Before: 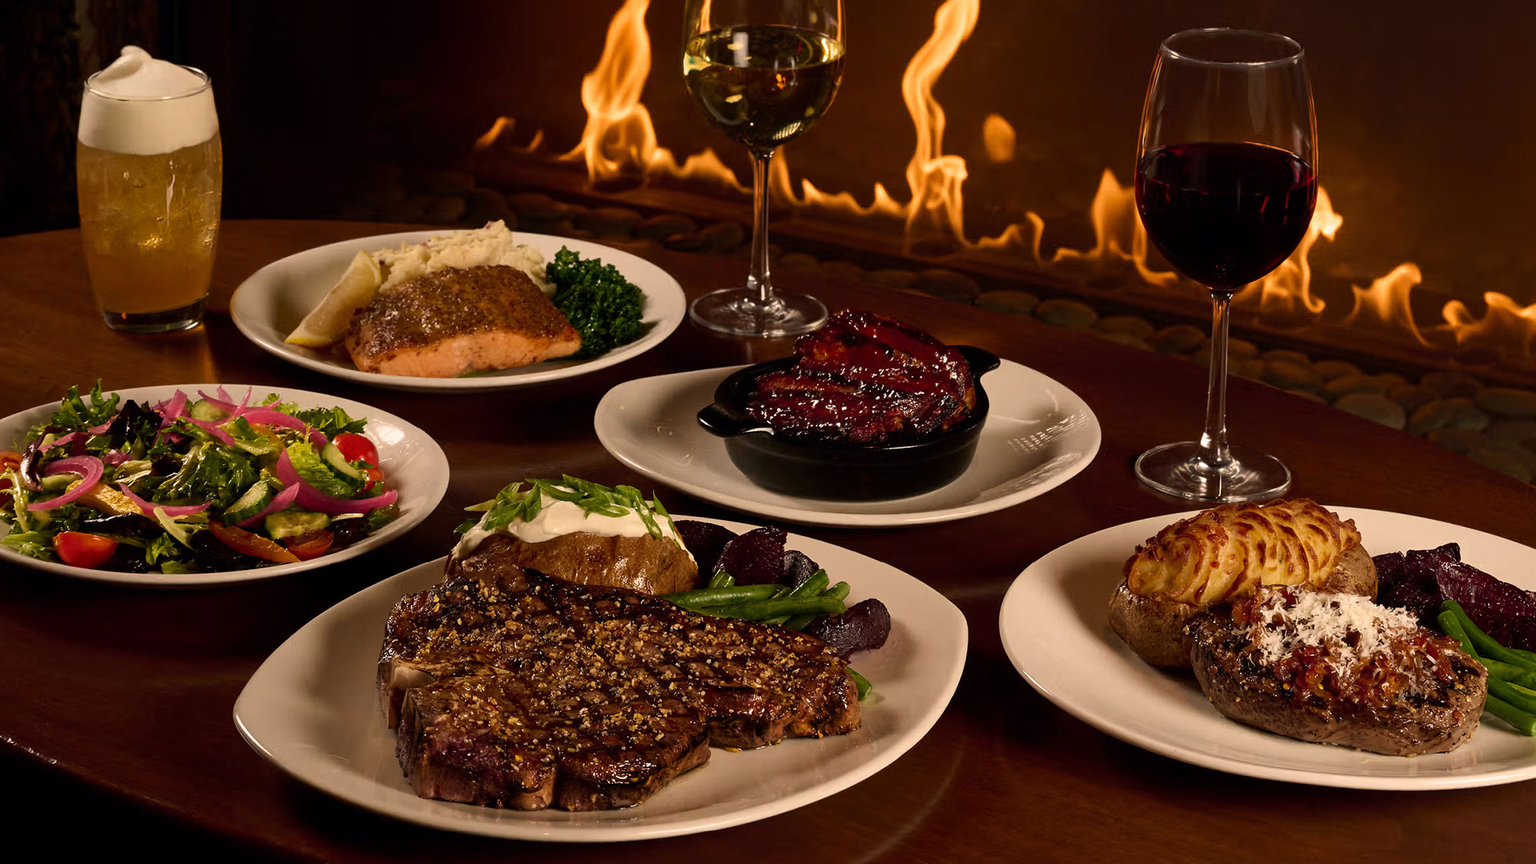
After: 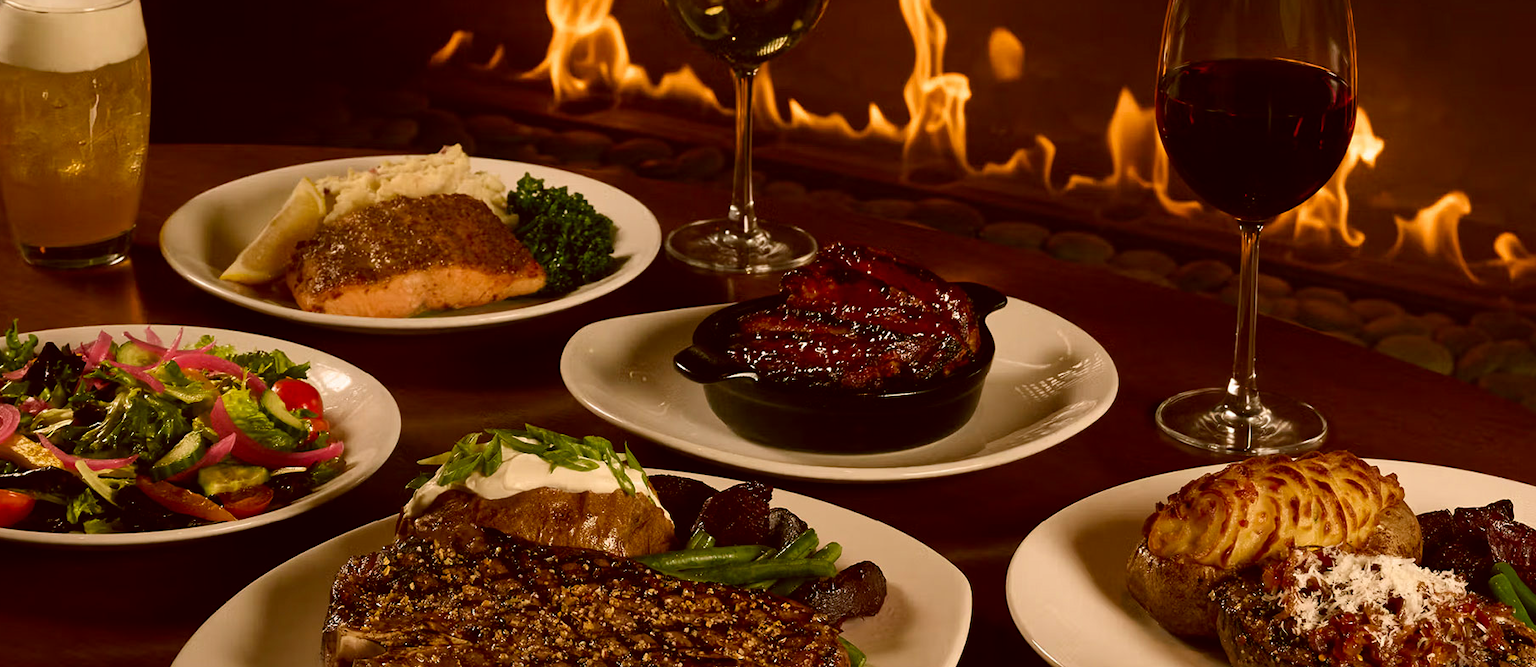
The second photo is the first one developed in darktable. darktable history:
crop: left 5.596%, top 10.314%, right 3.534%, bottom 19.395%
color correction: highlights a* -0.482, highlights b* 0.161, shadows a* 4.66, shadows b* 20.72
white balance: emerald 1
